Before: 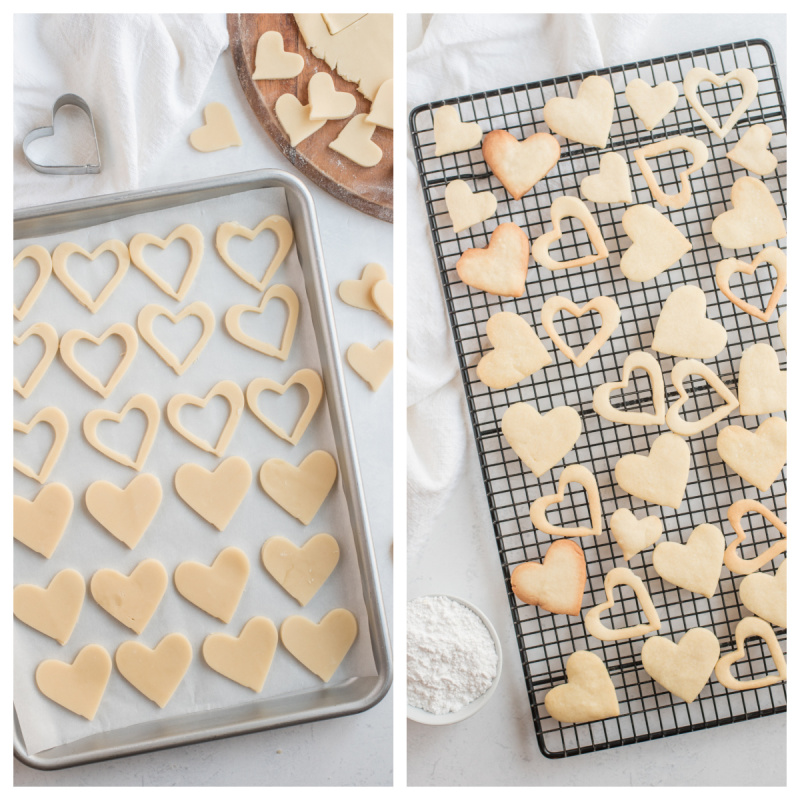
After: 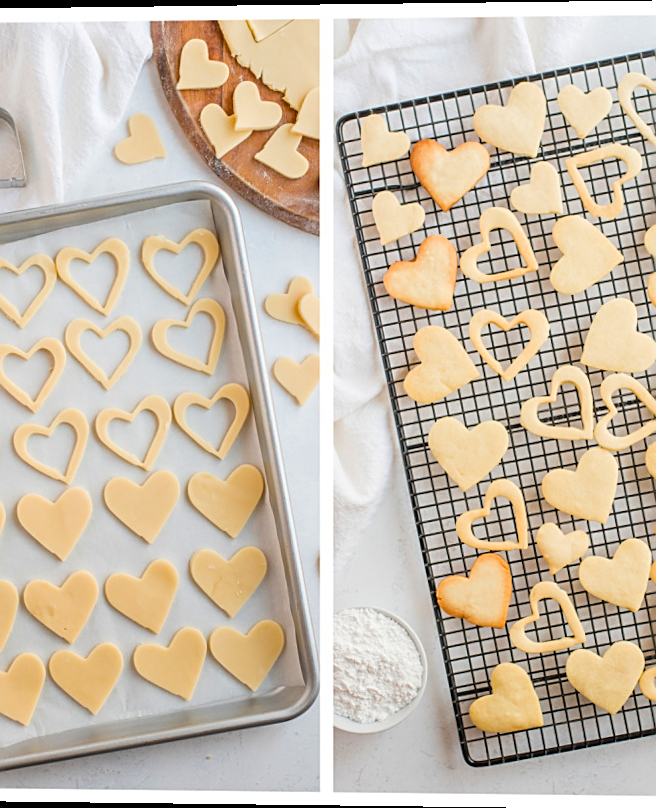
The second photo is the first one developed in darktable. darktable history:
color balance rgb: linear chroma grading › global chroma 15%, perceptual saturation grading › global saturation 30%
sharpen: on, module defaults
tone equalizer: on, module defaults
crop and rotate: left 9.597%, right 10.195%
rotate and perspective: lens shift (vertical) 0.048, lens shift (horizontal) -0.024, automatic cropping off
